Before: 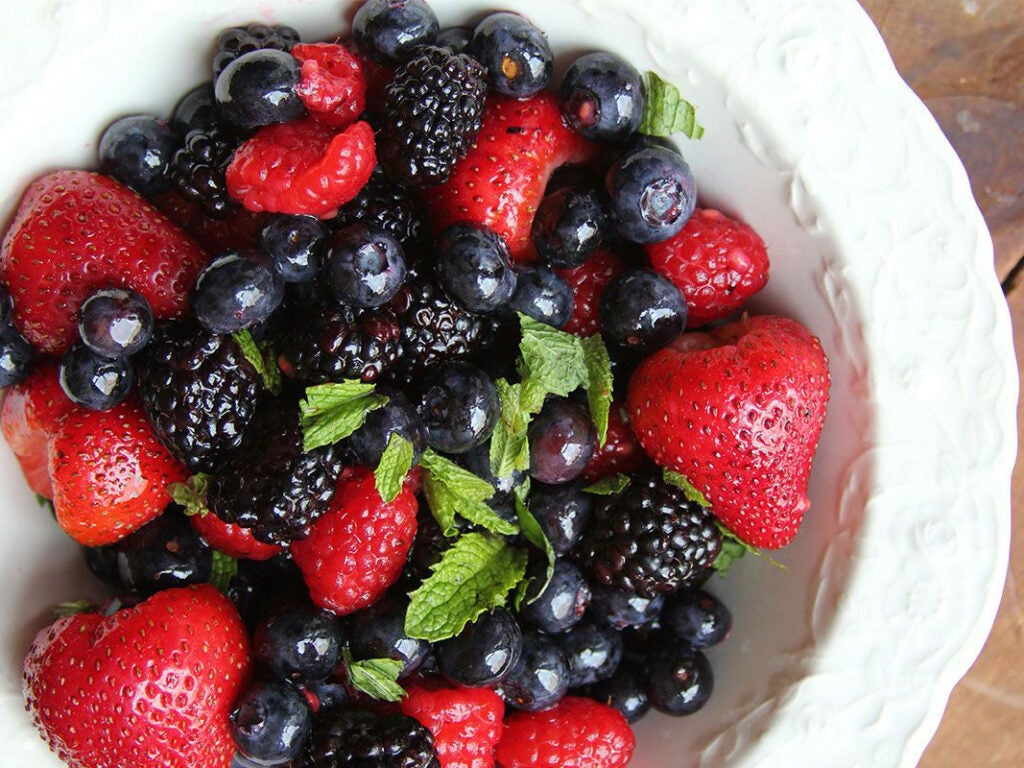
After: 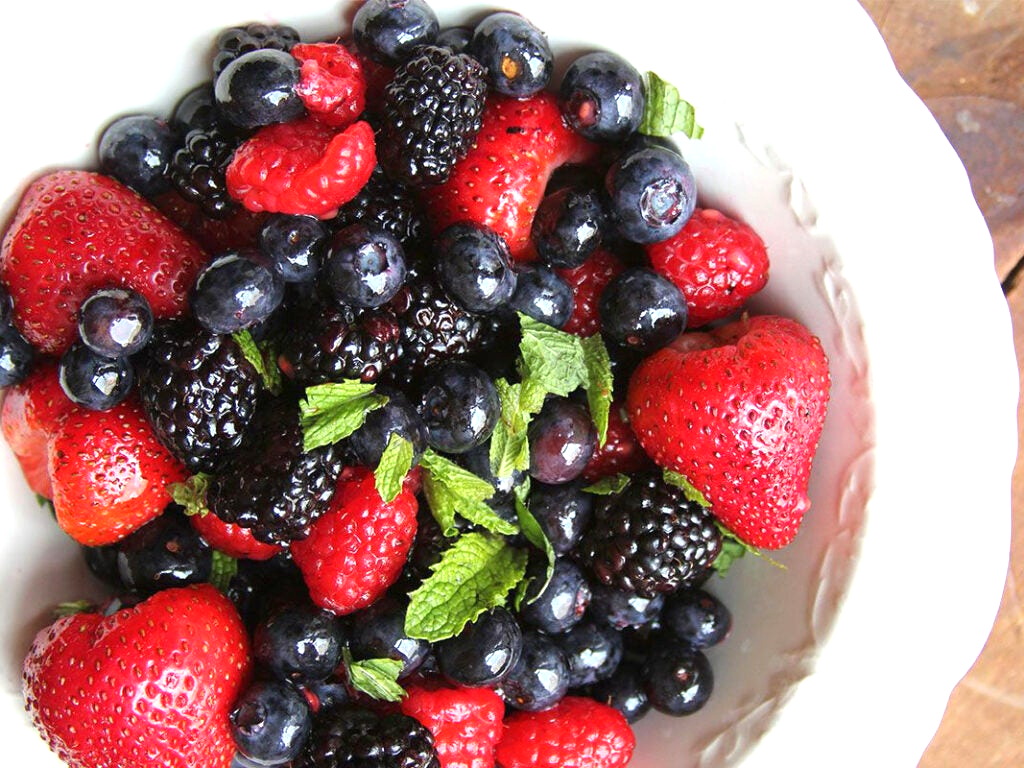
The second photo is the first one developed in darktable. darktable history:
exposure: exposure 0.644 EV, compensate exposure bias true, compensate highlight preservation false
